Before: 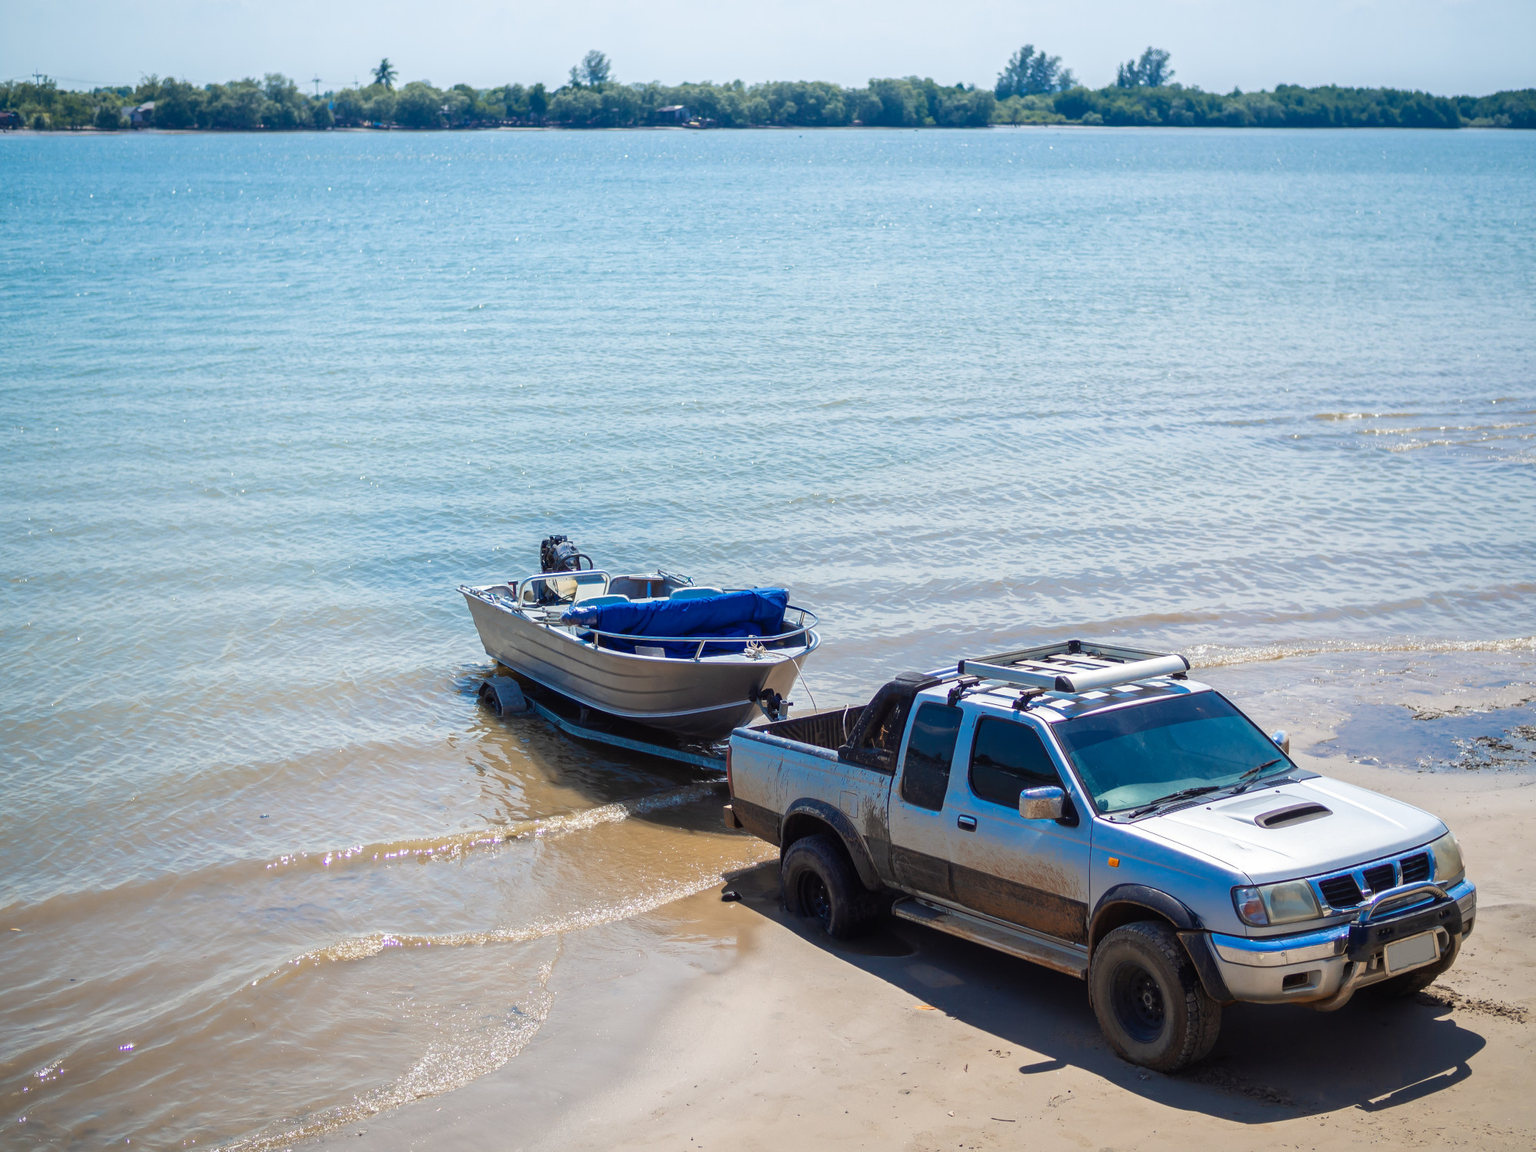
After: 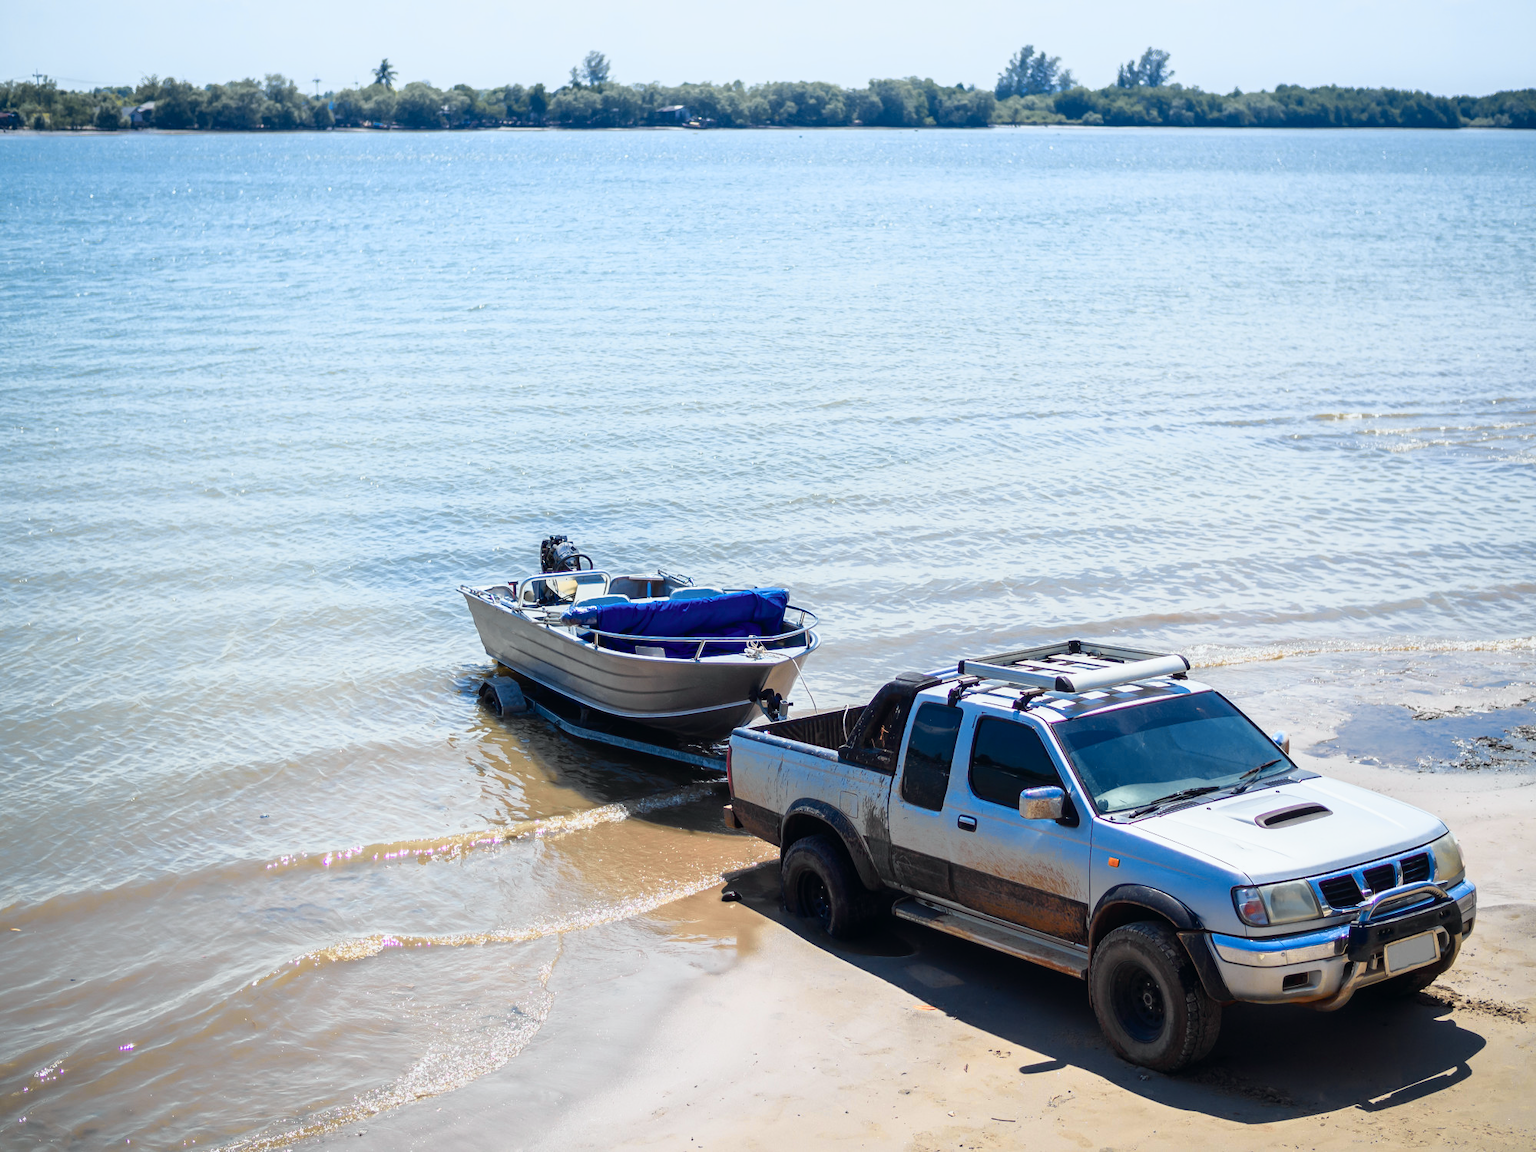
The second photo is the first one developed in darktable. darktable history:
tone equalizer: on, module defaults
tone curve: curves: ch0 [(0, 0) (0.105, 0.068) (0.195, 0.162) (0.283, 0.283) (0.384, 0.404) (0.485, 0.531) (0.638, 0.681) (0.795, 0.879) (1, 0.977)]; ch1 [(0, 0) (0.161, 0.092) (0.35, 0.33) (0.379, 0.401) (0.456, 0.469) (0.504, 0.498) (0.53, 0.532) (0.58, 0.619) (0.635, 0.671) (1, 1)]; ch2 [(0, 0) (0.371, 0.362) (0.437, 0.437) (0.483, 0.484) (0.53, 0.515) (0.56, 0.58) (0.622, 0.606) (1, 1)], color space Lab, independent channels, preserve colors none
